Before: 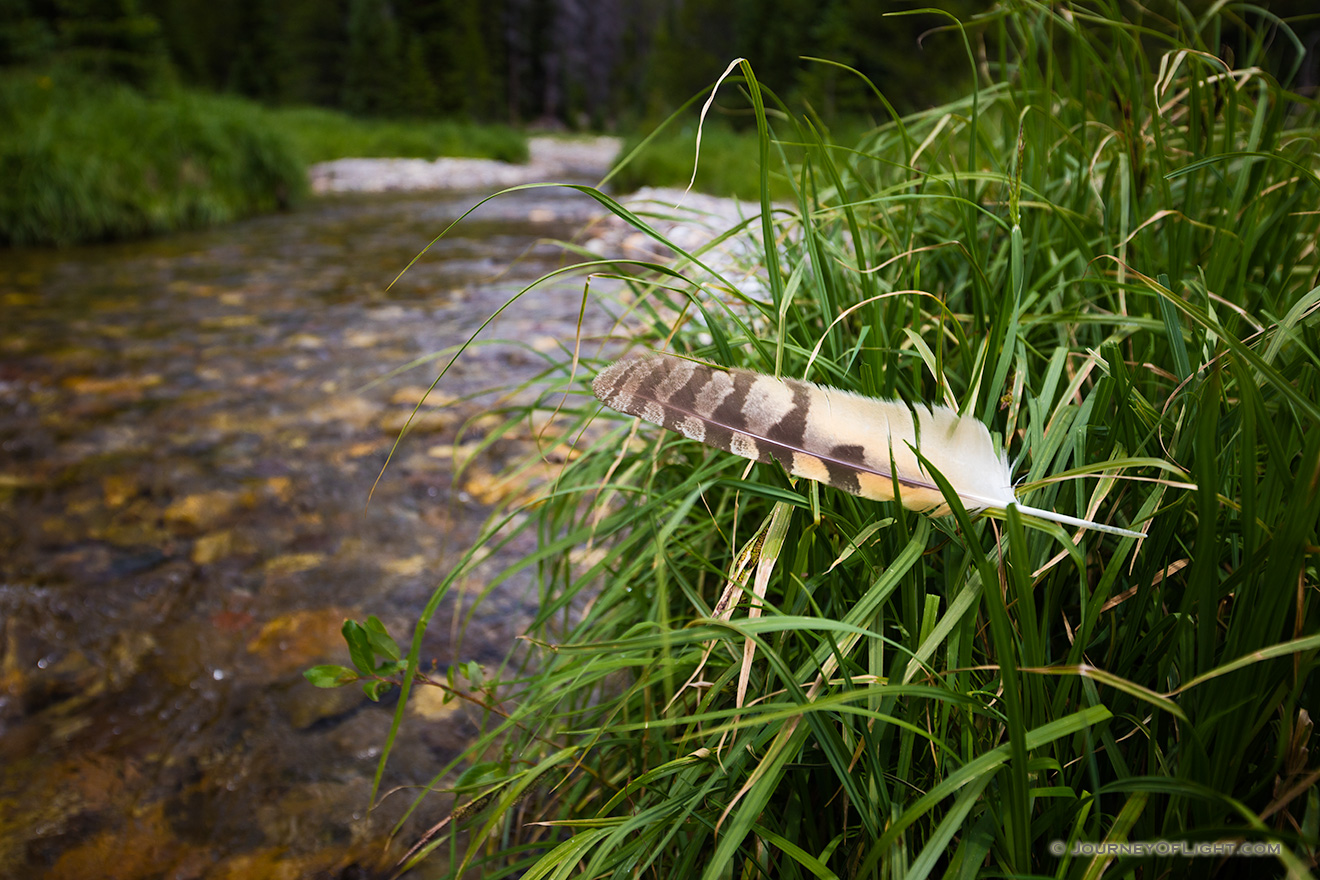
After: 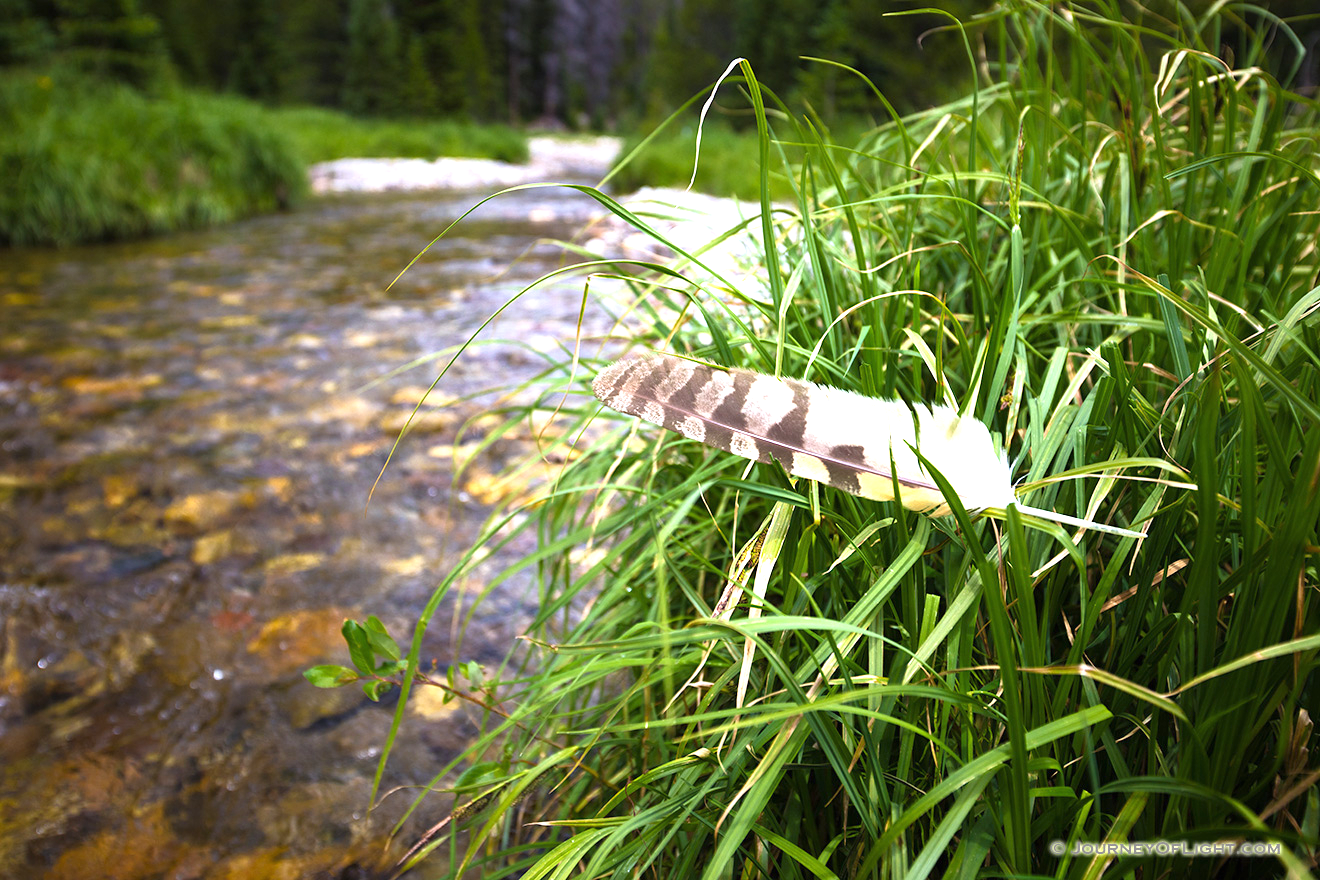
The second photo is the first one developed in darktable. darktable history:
white balance: red 0.976, blue 1.04
exposure: black level correction 0, exposure 1.173 EV, compensate exposure bias true, compensate highlight preservation false
